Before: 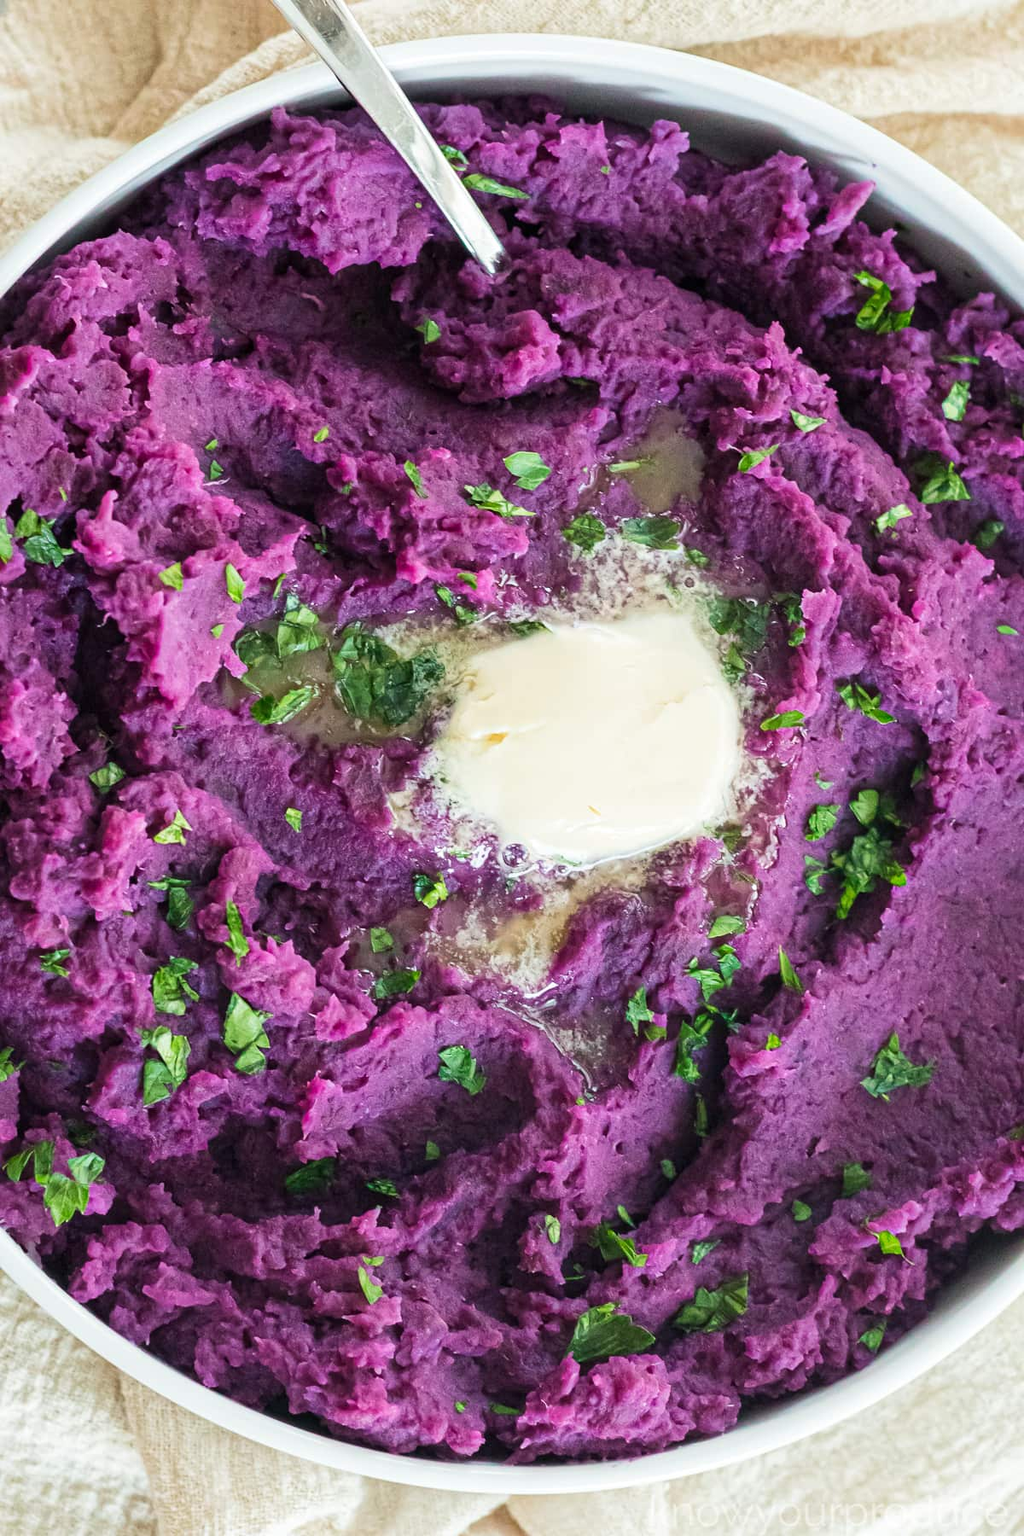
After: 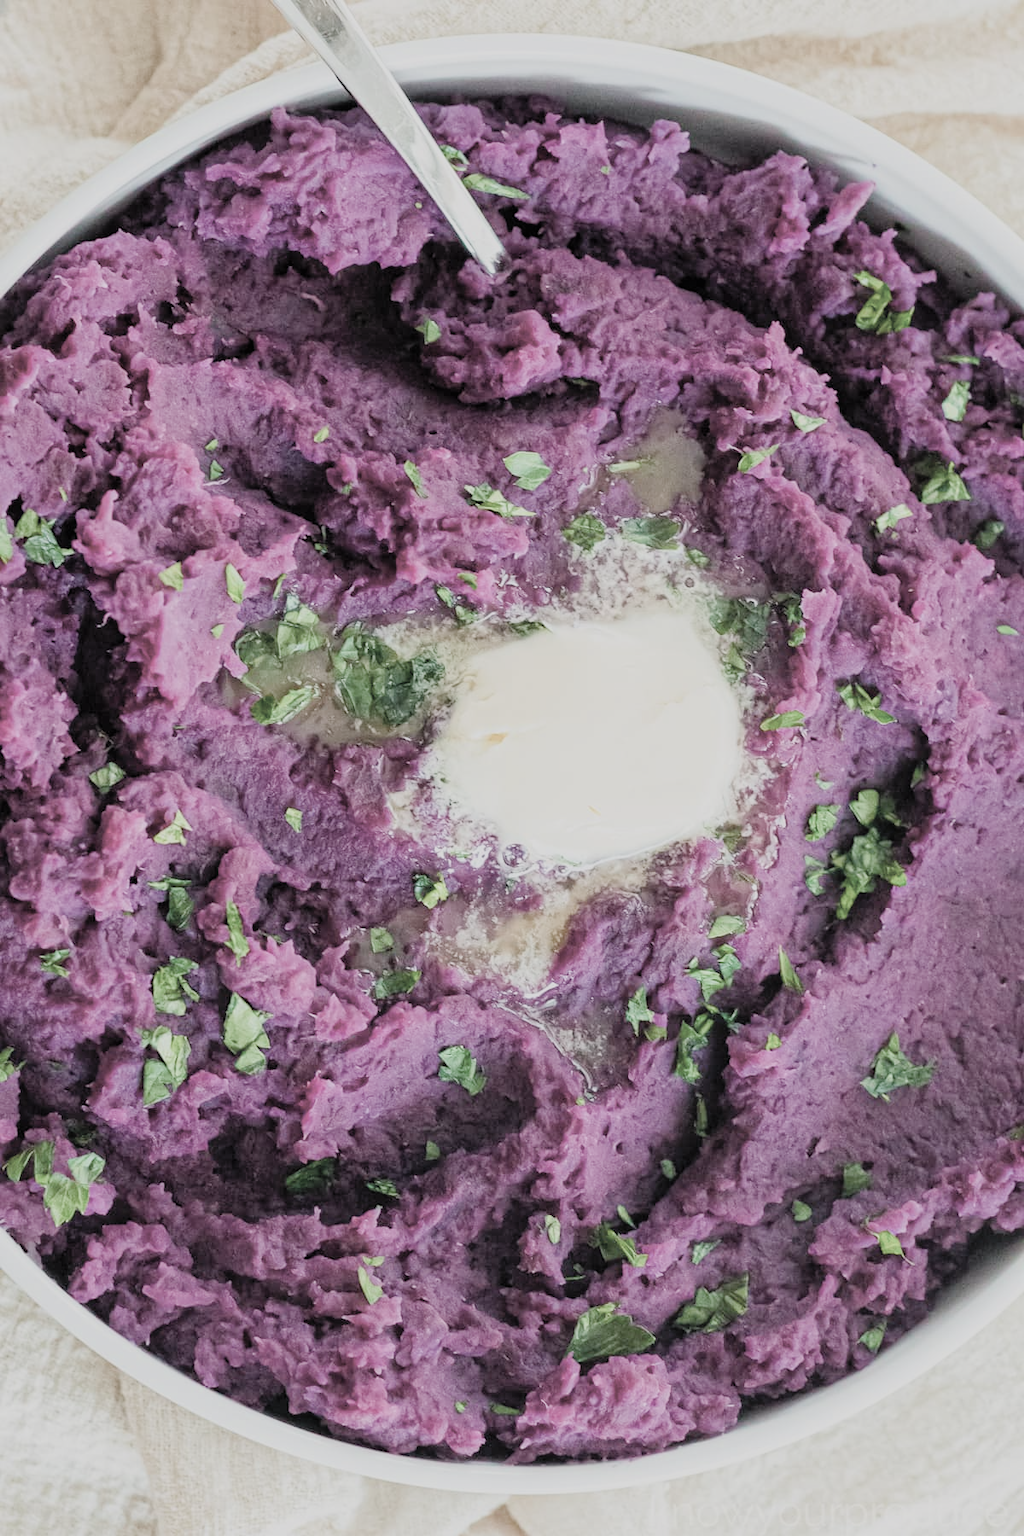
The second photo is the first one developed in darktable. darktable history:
color balance rgb: shadows lift › chroma 1%, shadows lift › hue 113°, highlights gain › chroma 0.2%, highlights gain › hue 333°, perceptual saturation grading › global saturation 20%, perceptual saturation grading › highlights -50%, perceptual saturation grading › shadows 25%, contrast -10%
contrast brightness saturation: brightness 0.18, saturation -0.5
filmic rgb: black relative exposure -7.65 EV, white relative exposure 4.56 EV, hardness 3.61, color science v6 (2022)
